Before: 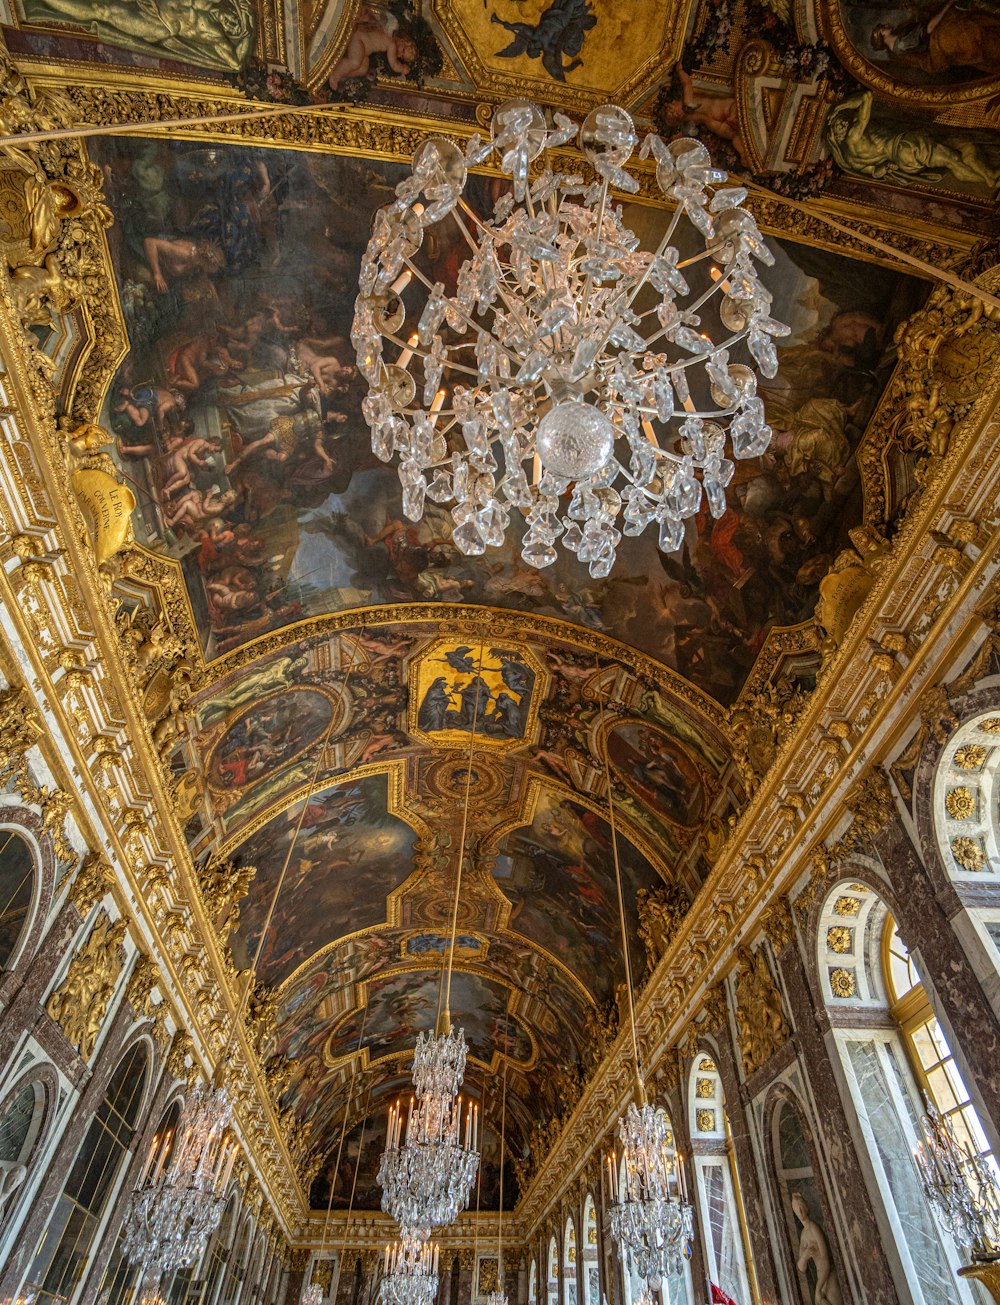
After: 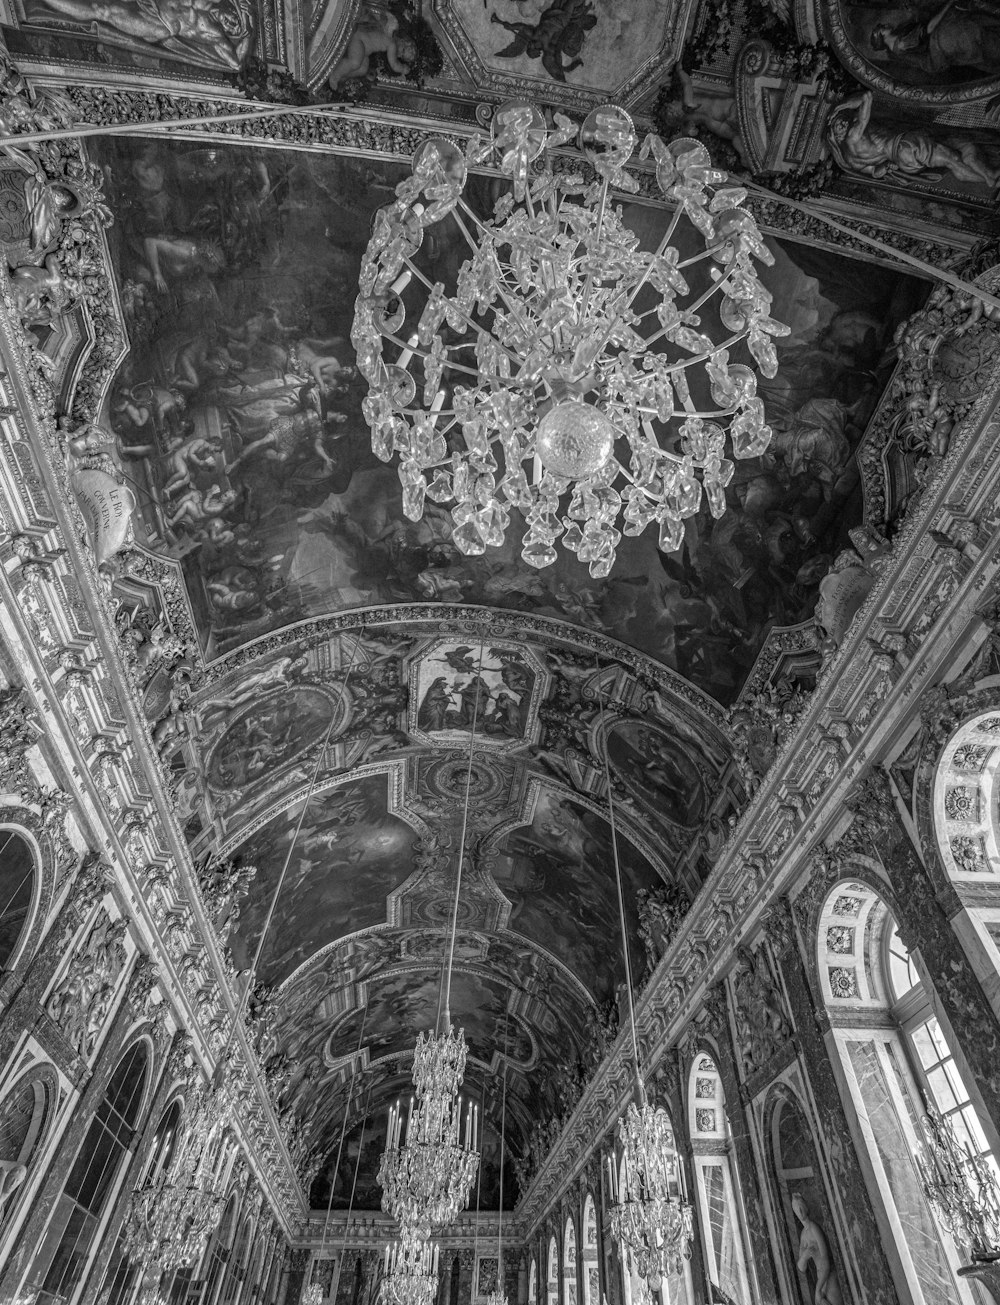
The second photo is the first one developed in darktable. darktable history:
monochrome: a 1.94, b -0.638
exposure: compensate highlight preservation false
